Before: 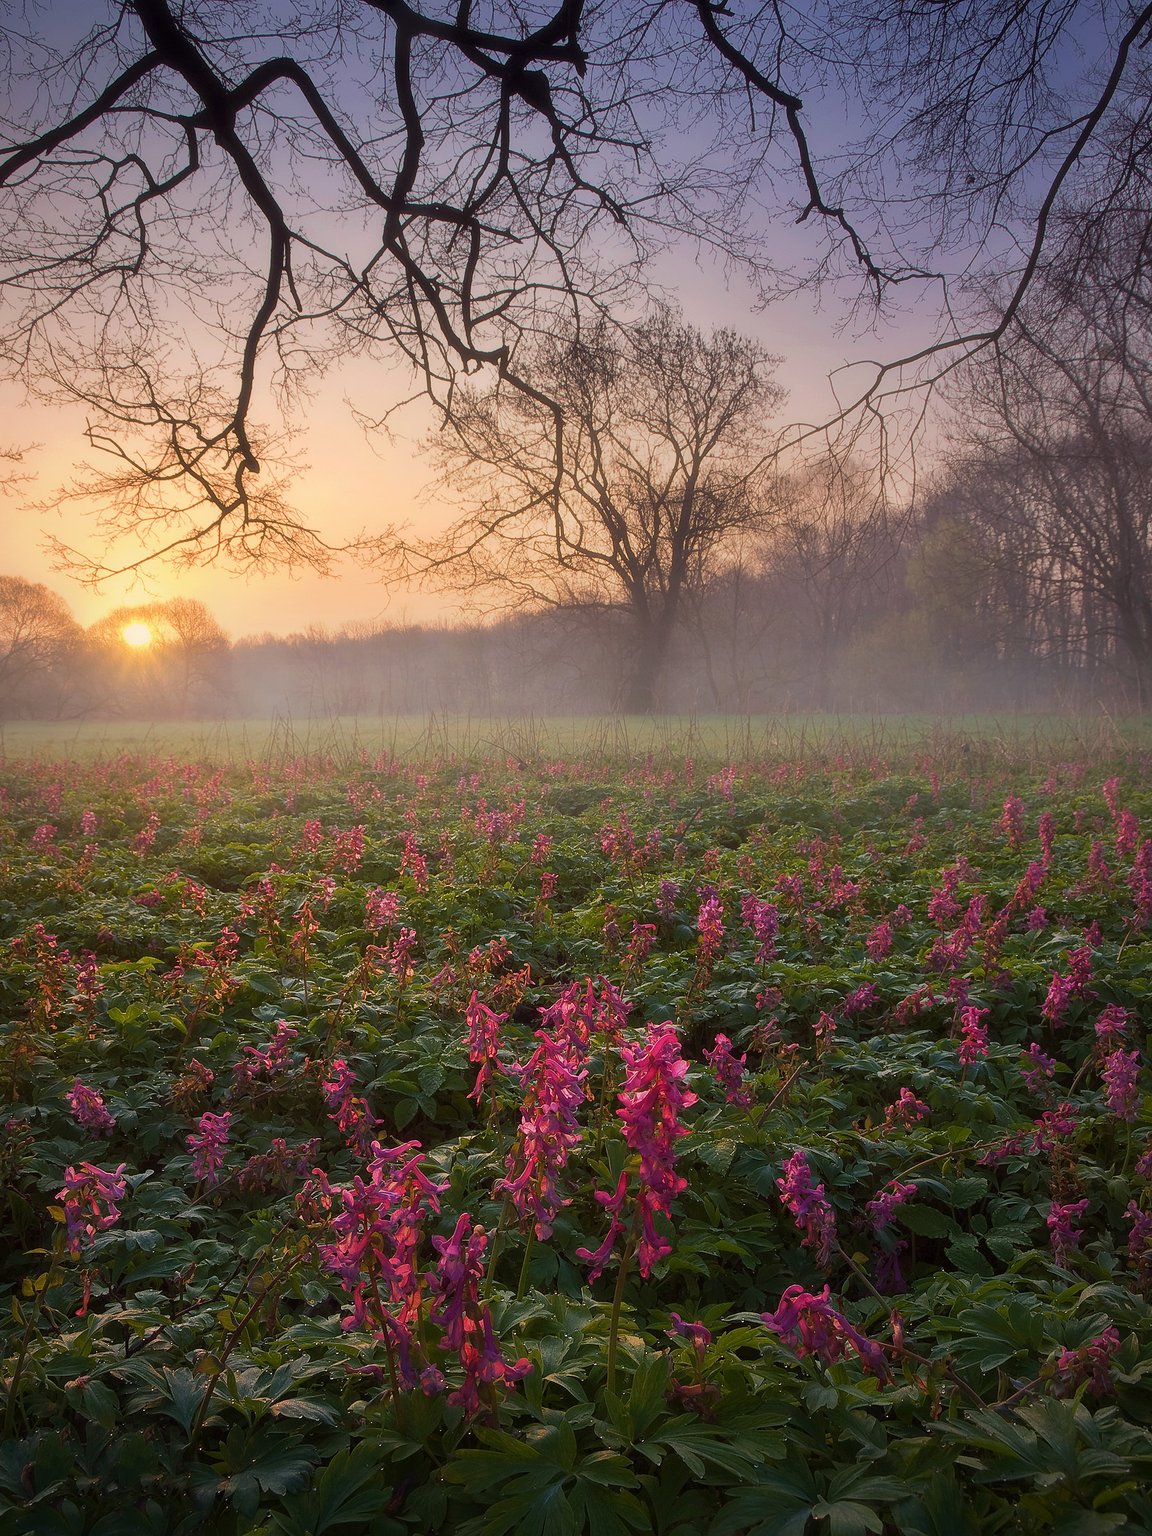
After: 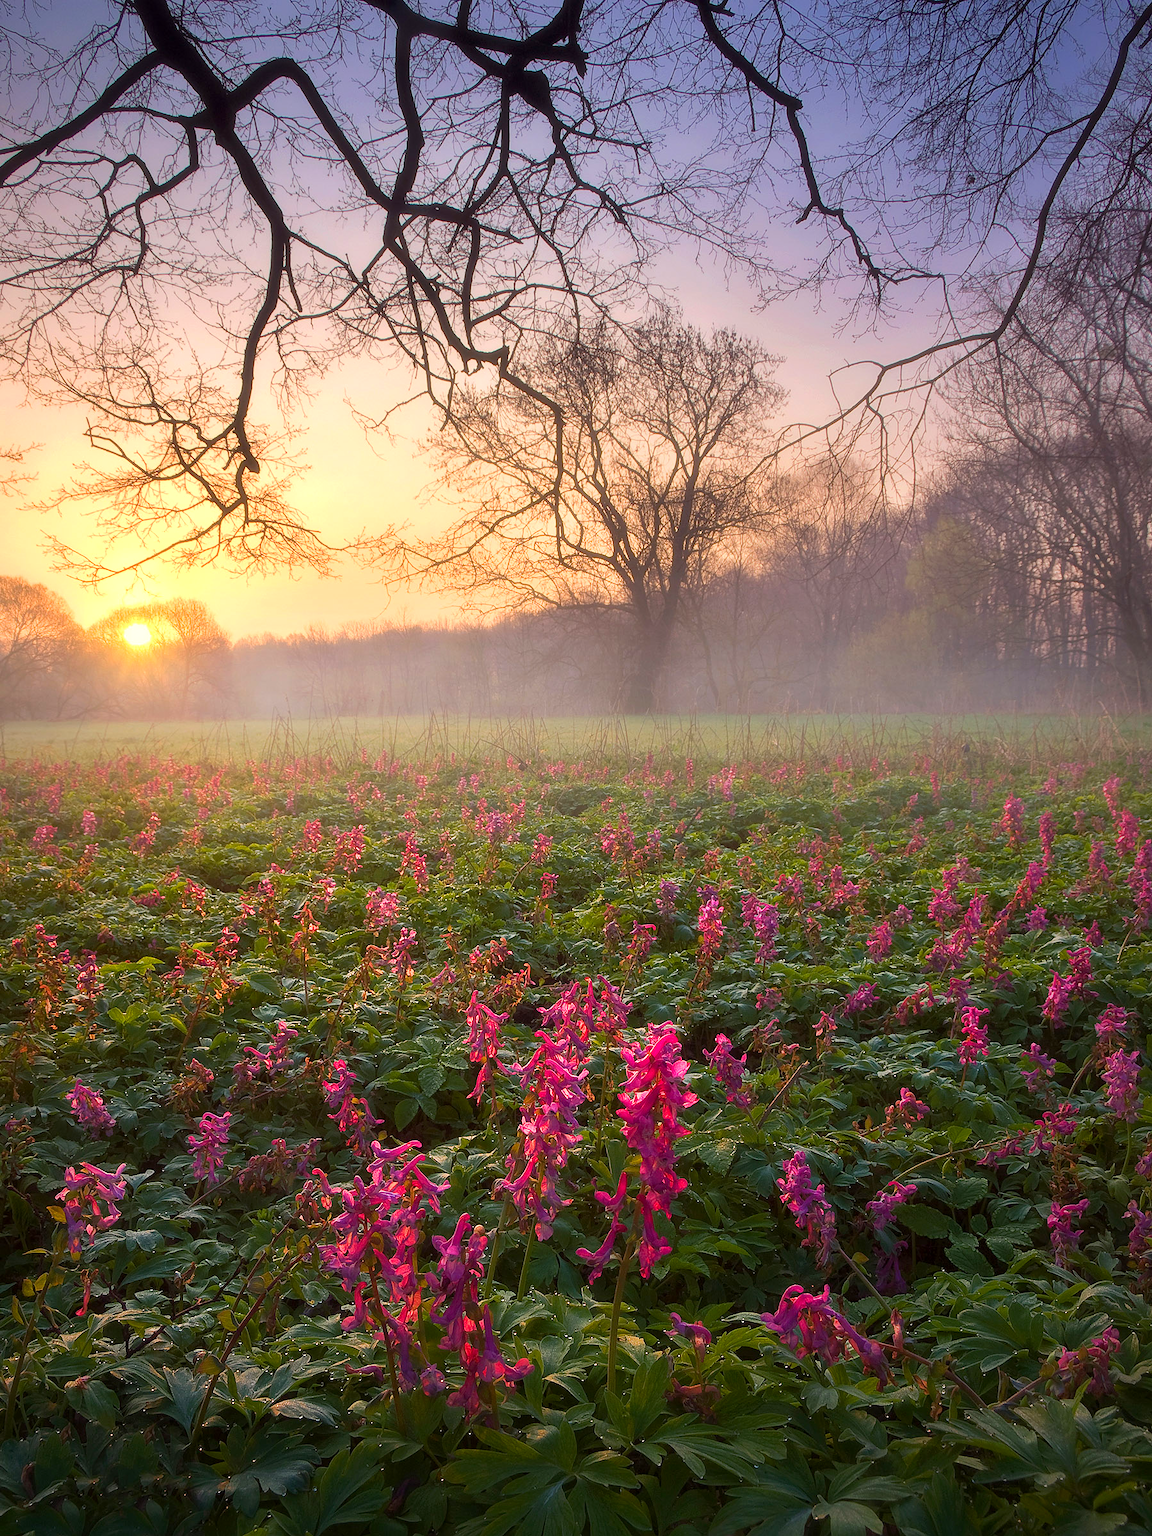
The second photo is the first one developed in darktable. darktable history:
color zones: curves: ch1 [(0, 0.513) (0.143, 0.524) (0.286, 0.511) (0.429, 0.506) (0.571, 0.503) (0.714, 0.503) (0.857, 0.508) (1, 0.513)]
exposure: black level correction 0.001, exposure 0.5 EV, compensate exposure bias true, compensate highlight preservation false
contrast brightness saturation: saturation 0.13
